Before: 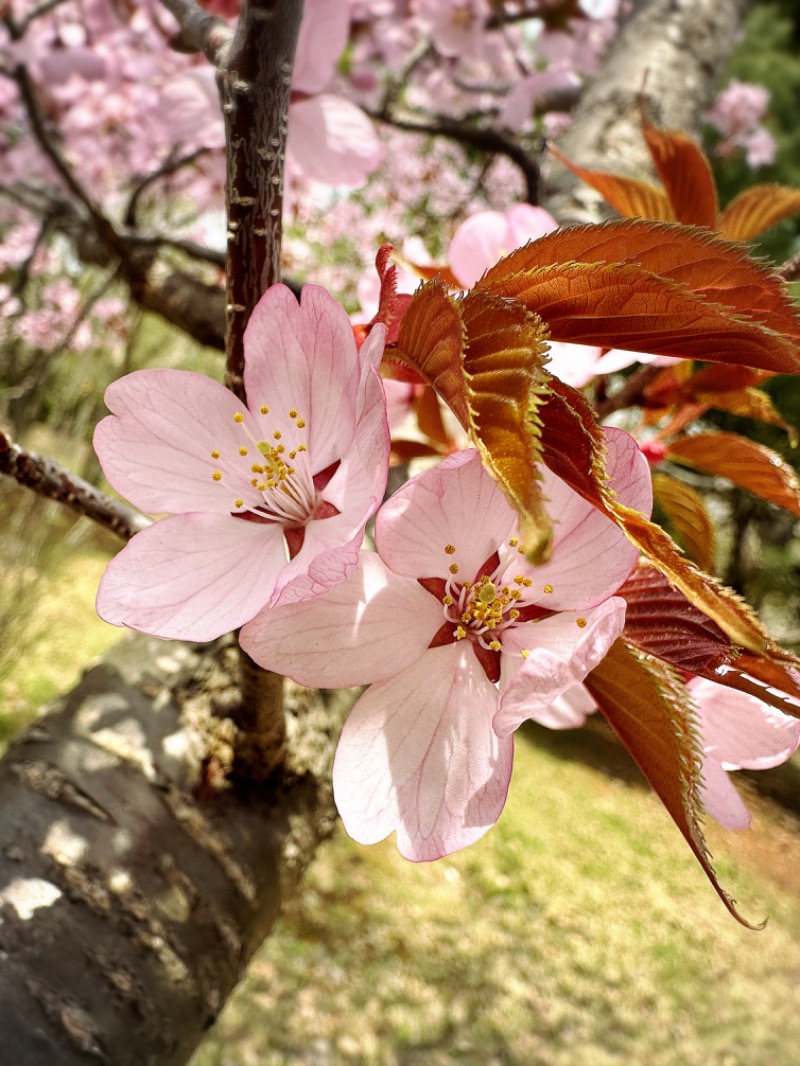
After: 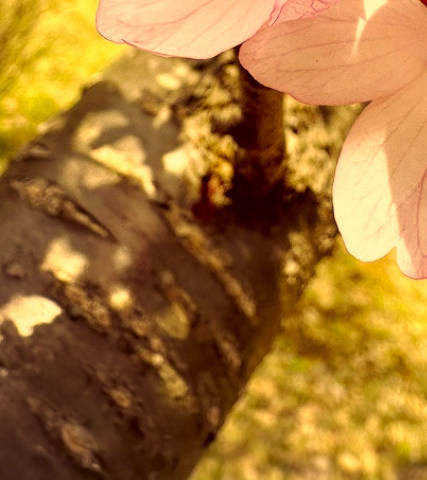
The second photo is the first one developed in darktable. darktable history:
crop and rotate: top 54.778%, right 46.61%, bottom 0.159%
color correction: highlights a* 10.12, highlights b* 39.04, shadows a* 14.62, shadows b* 3.37
